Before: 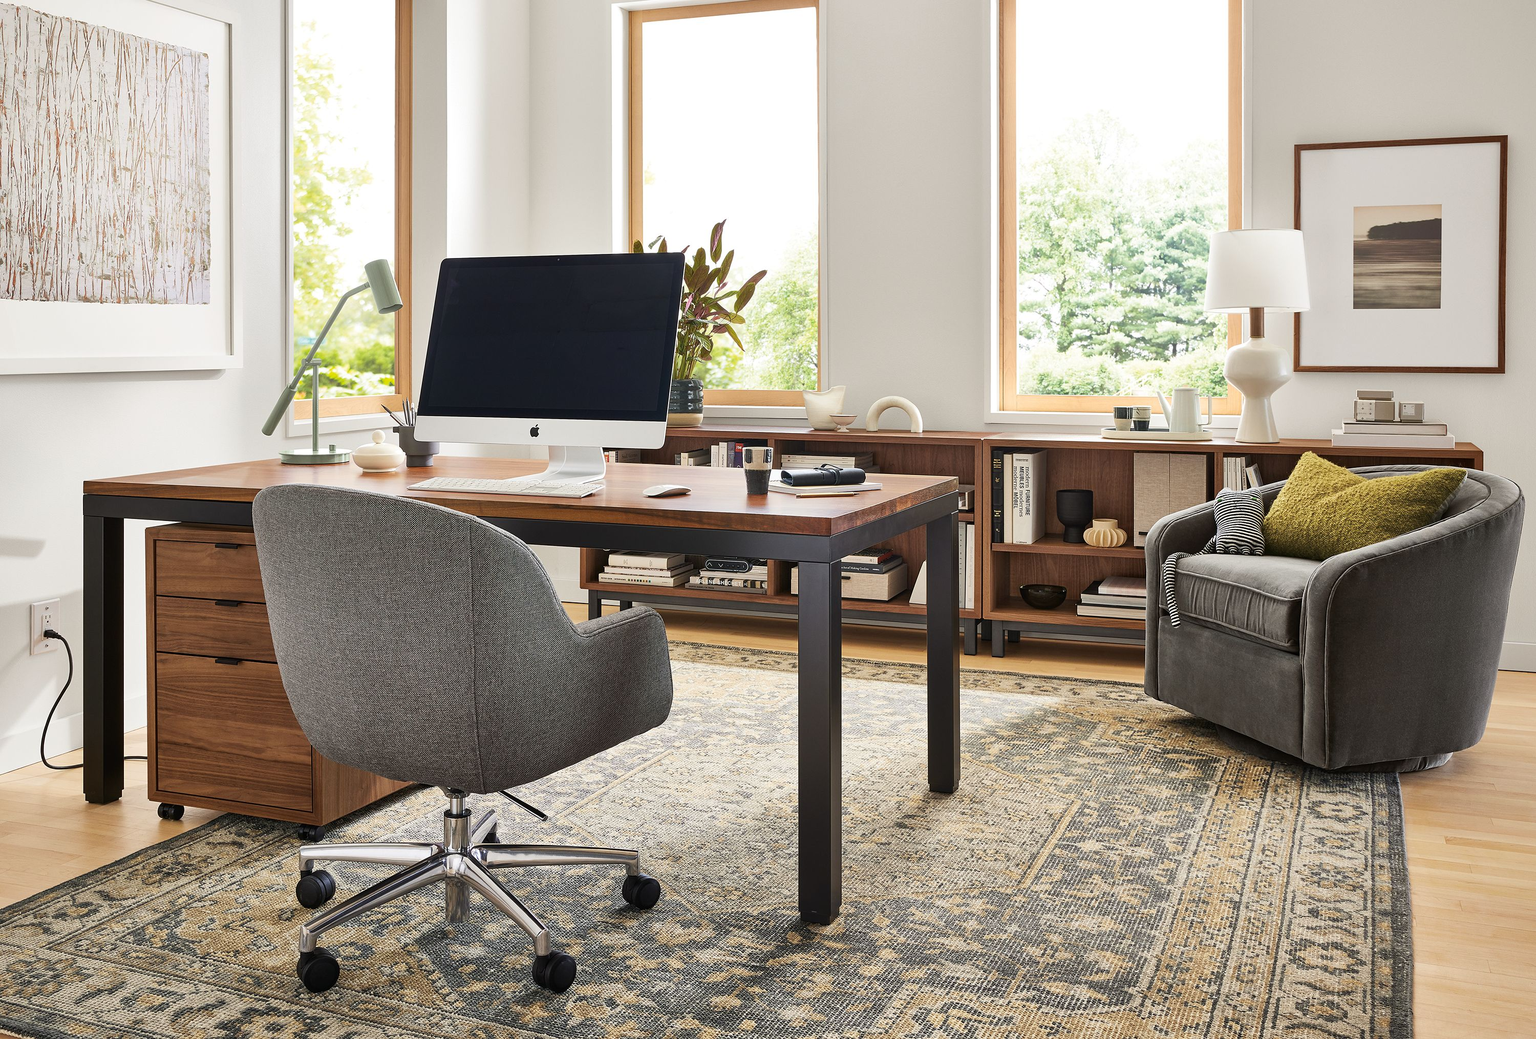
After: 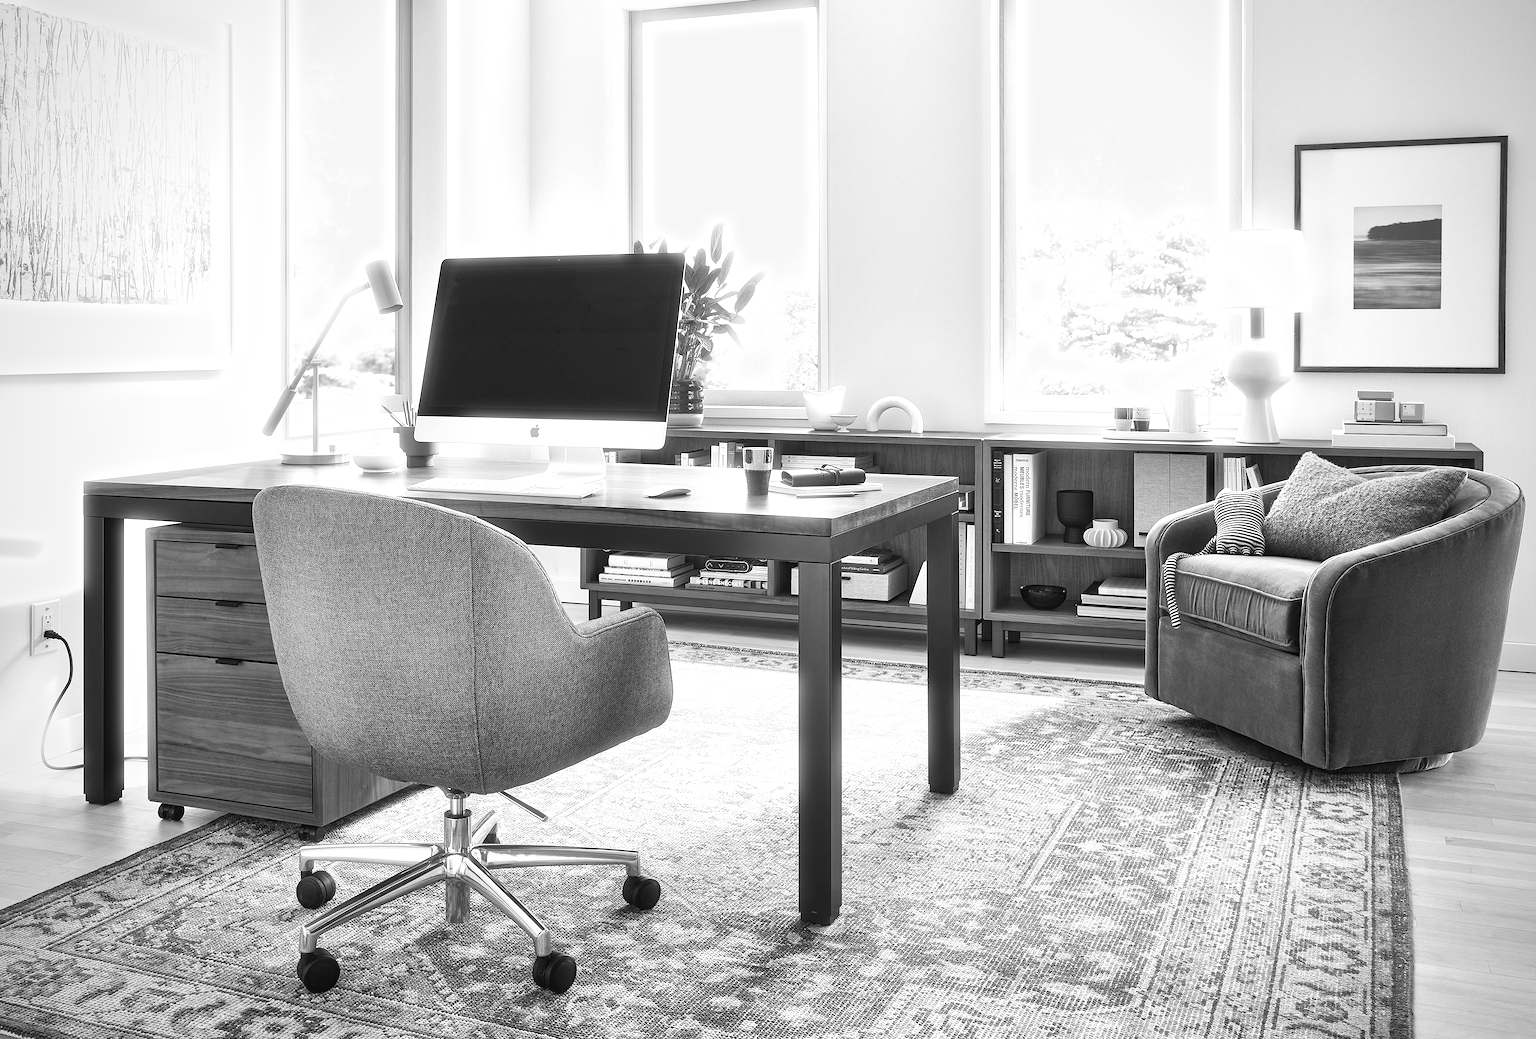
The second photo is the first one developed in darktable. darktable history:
exposure: black level correction 0, exposure 0.6 EV, compensate highlight preservation false
bloom: size 3%, threshold 100%, strength 0%
monochrome: a 16.01, b -2.65, highlights 0.52
vignetting: fall-off radius 45%, brightness -0.33
